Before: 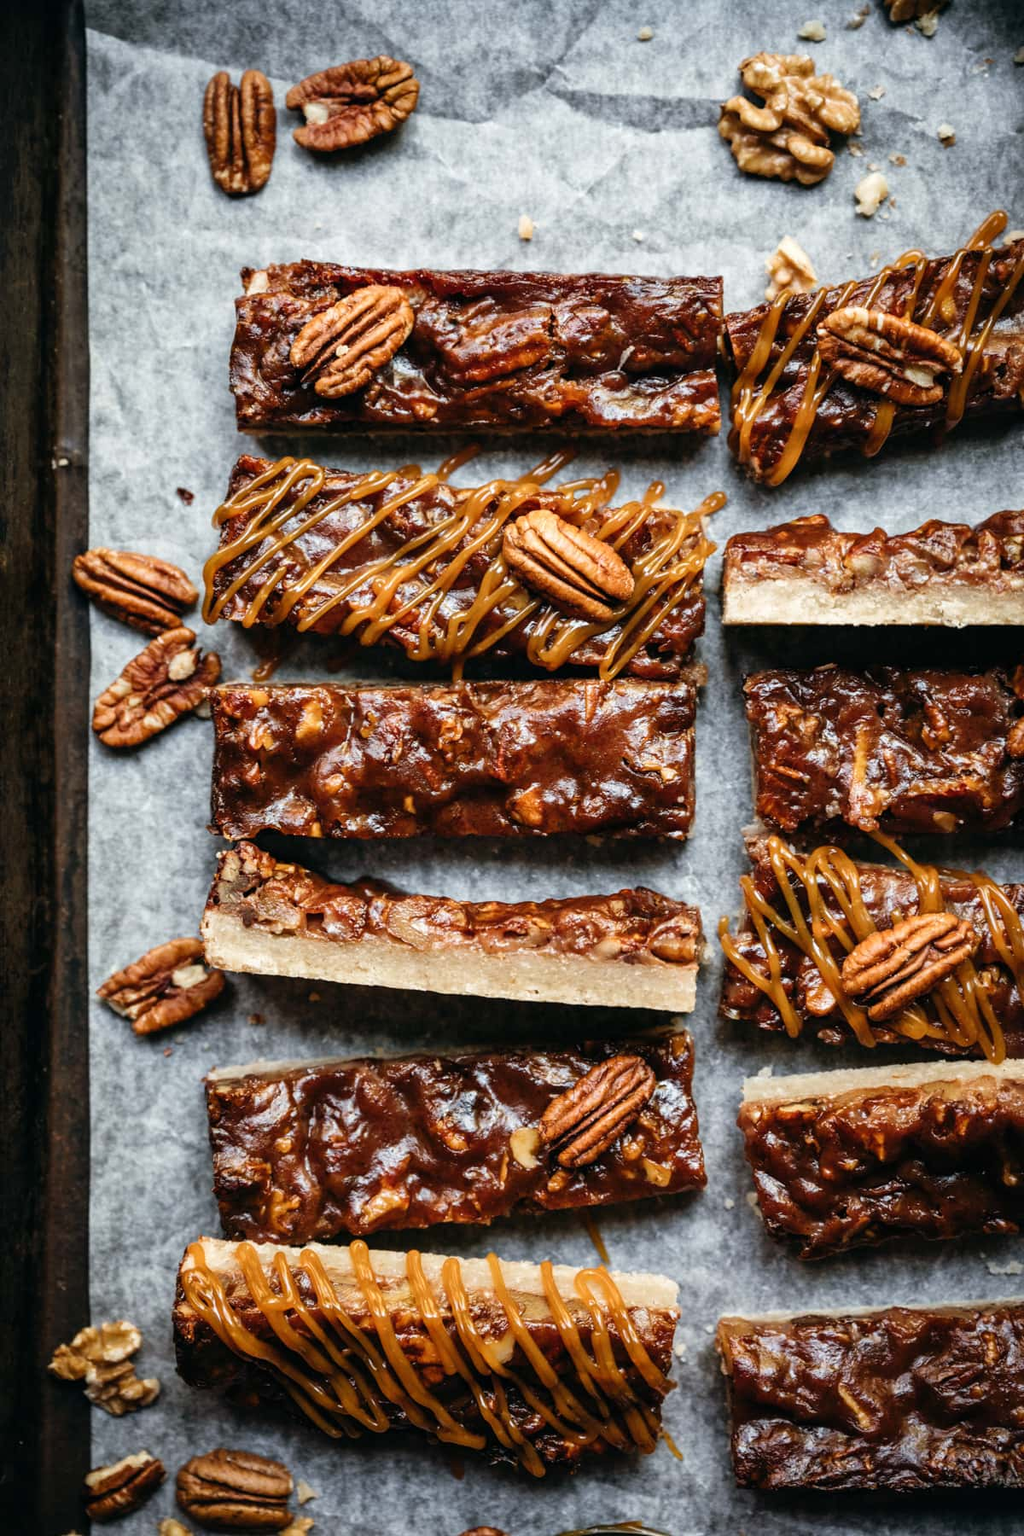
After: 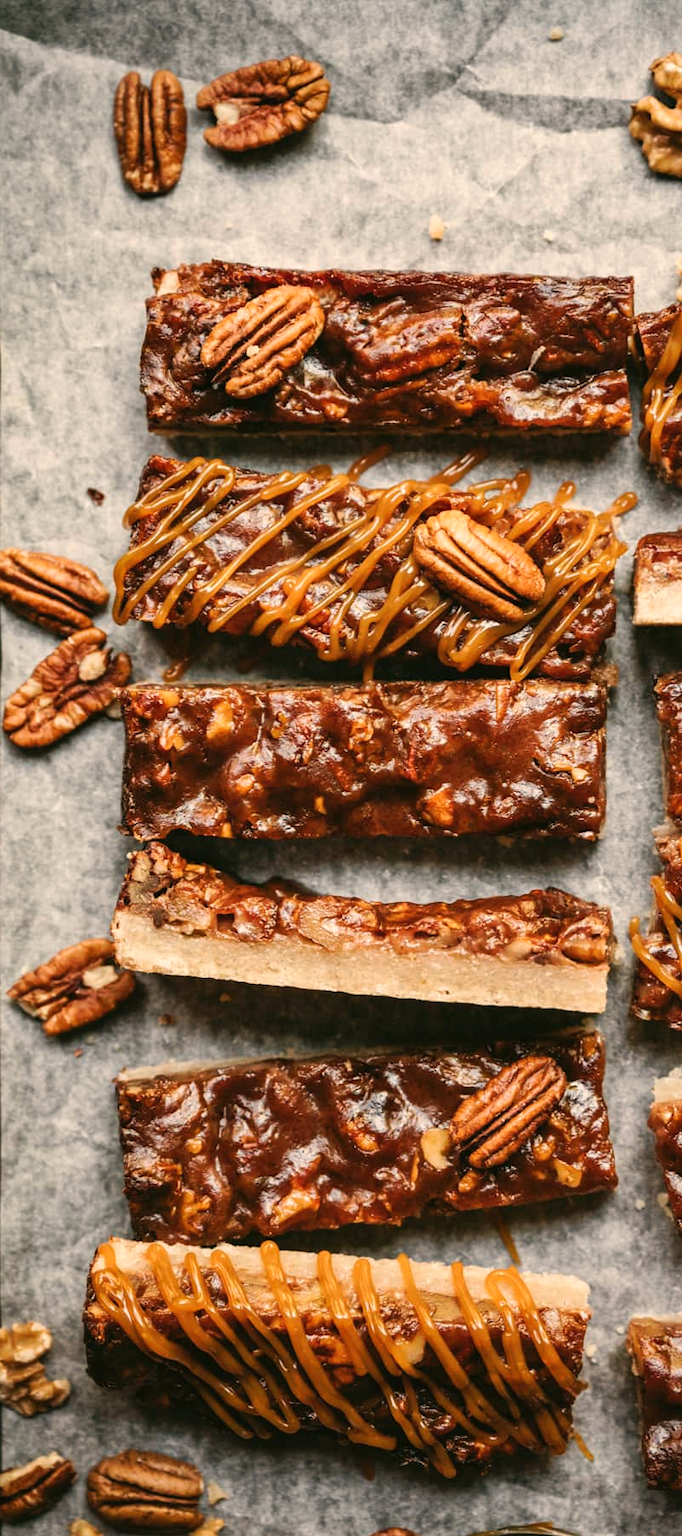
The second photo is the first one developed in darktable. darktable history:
crop and rotate: left 8.786%, right 24.548%
tone curve: curves: ch0 [(0, 0) (0.003, 0.003) (0.011, 0.011) (0.025, 0.025) (0.044, 0.044) (0.069, 0.068) (0.1, 0.099) (0.136, 0.134) (0.177, 0.175) (0.224, 0.222) (0.277, 0.274) (0.335, 0.331) (0.399, 0.395) (0.468, 0.463) (0.543, 0.554) (0.623, 0.632) (0.709, 0.716) (0.801, 0.805) (0.898, 0.9) (1, 1)], preserve colors none
white balance: red 1.127, blue 0.943
color balance: mode lift, gamma, gain (sRGB), lift [1.04, 1, 1, 0.97], gamma [1.01, 1, 1, 0.97], gain [0.96, 1, 1, 0.97]
